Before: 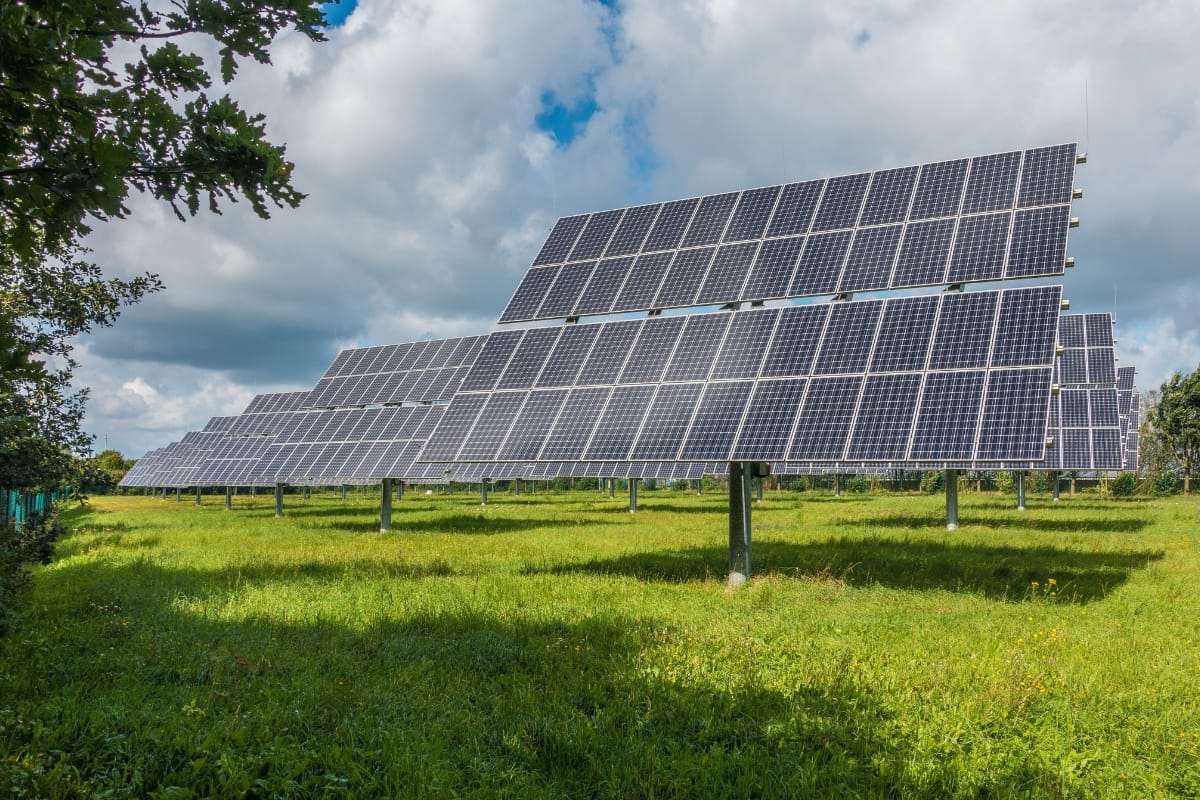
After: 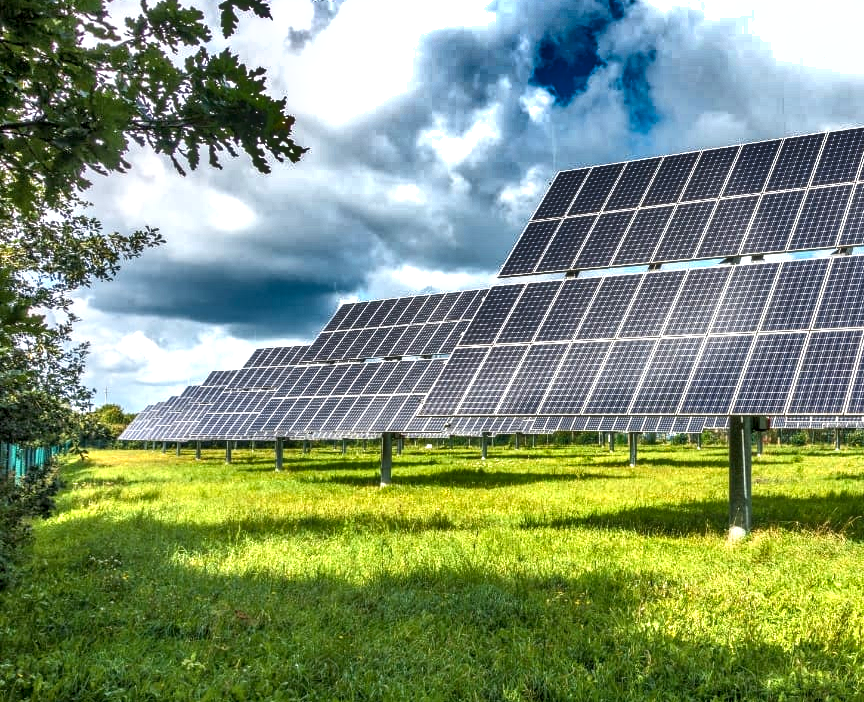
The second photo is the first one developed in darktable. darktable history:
exposure: black level correction 0.001, exposure 1 EV, compensate highlight preservation false
local contrast: detail 130%
crop: top 5.803%, right 27.864%, bottom 5.804%
shadows and highlights: shadows 19.13, highlights -83.41, soften with gaussian
